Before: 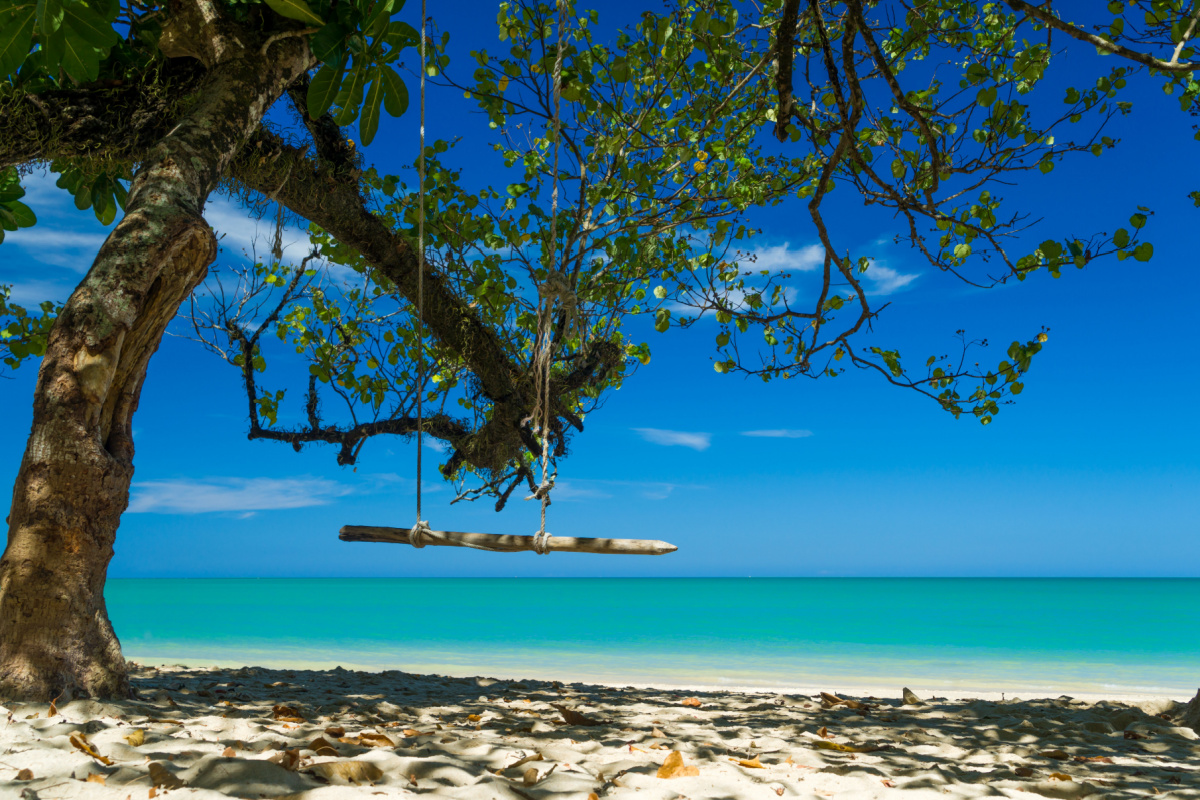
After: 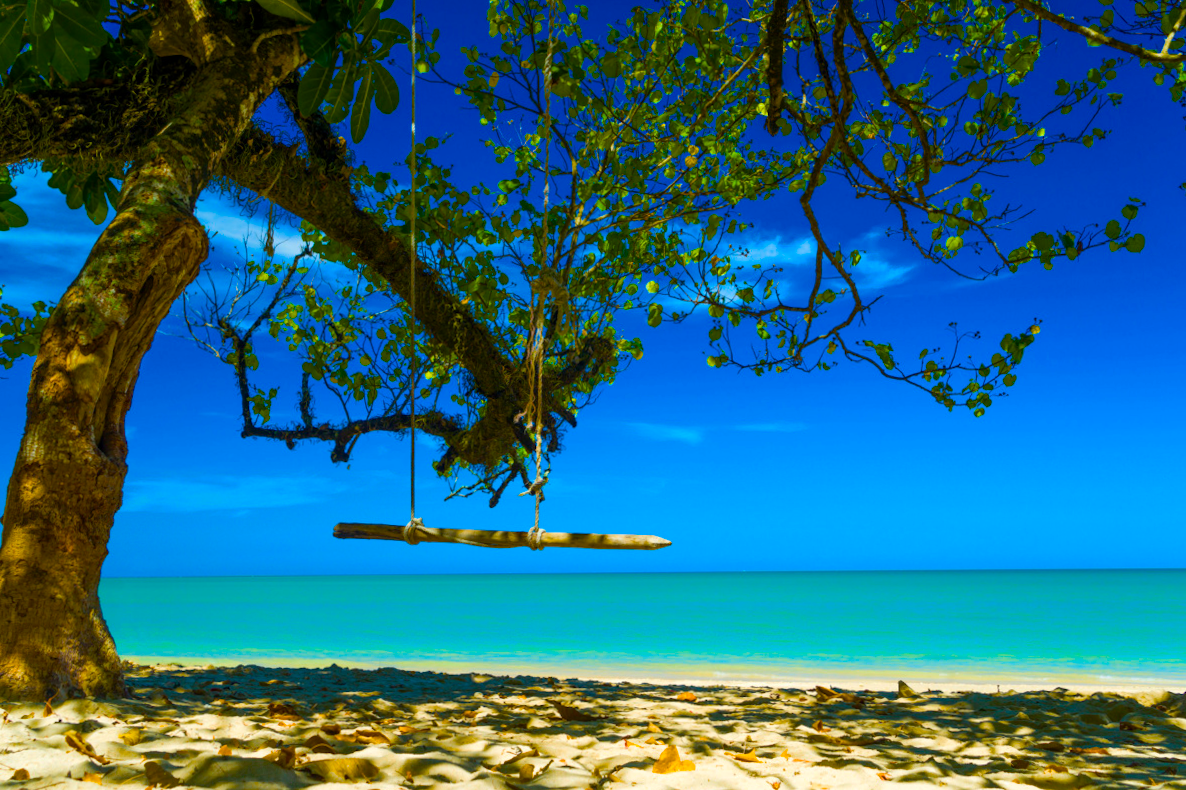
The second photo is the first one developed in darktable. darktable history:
color balance rgb: linear chroma grading › global chroma 42%, perceptual saturation grading › global saturation 42%, global vibrance 33%
rotate and perspective: rotation -0.45°, automatic cropping original format, crop left 0.008, crop right 0.992, crop top 0.012, crop bottom 0.988
